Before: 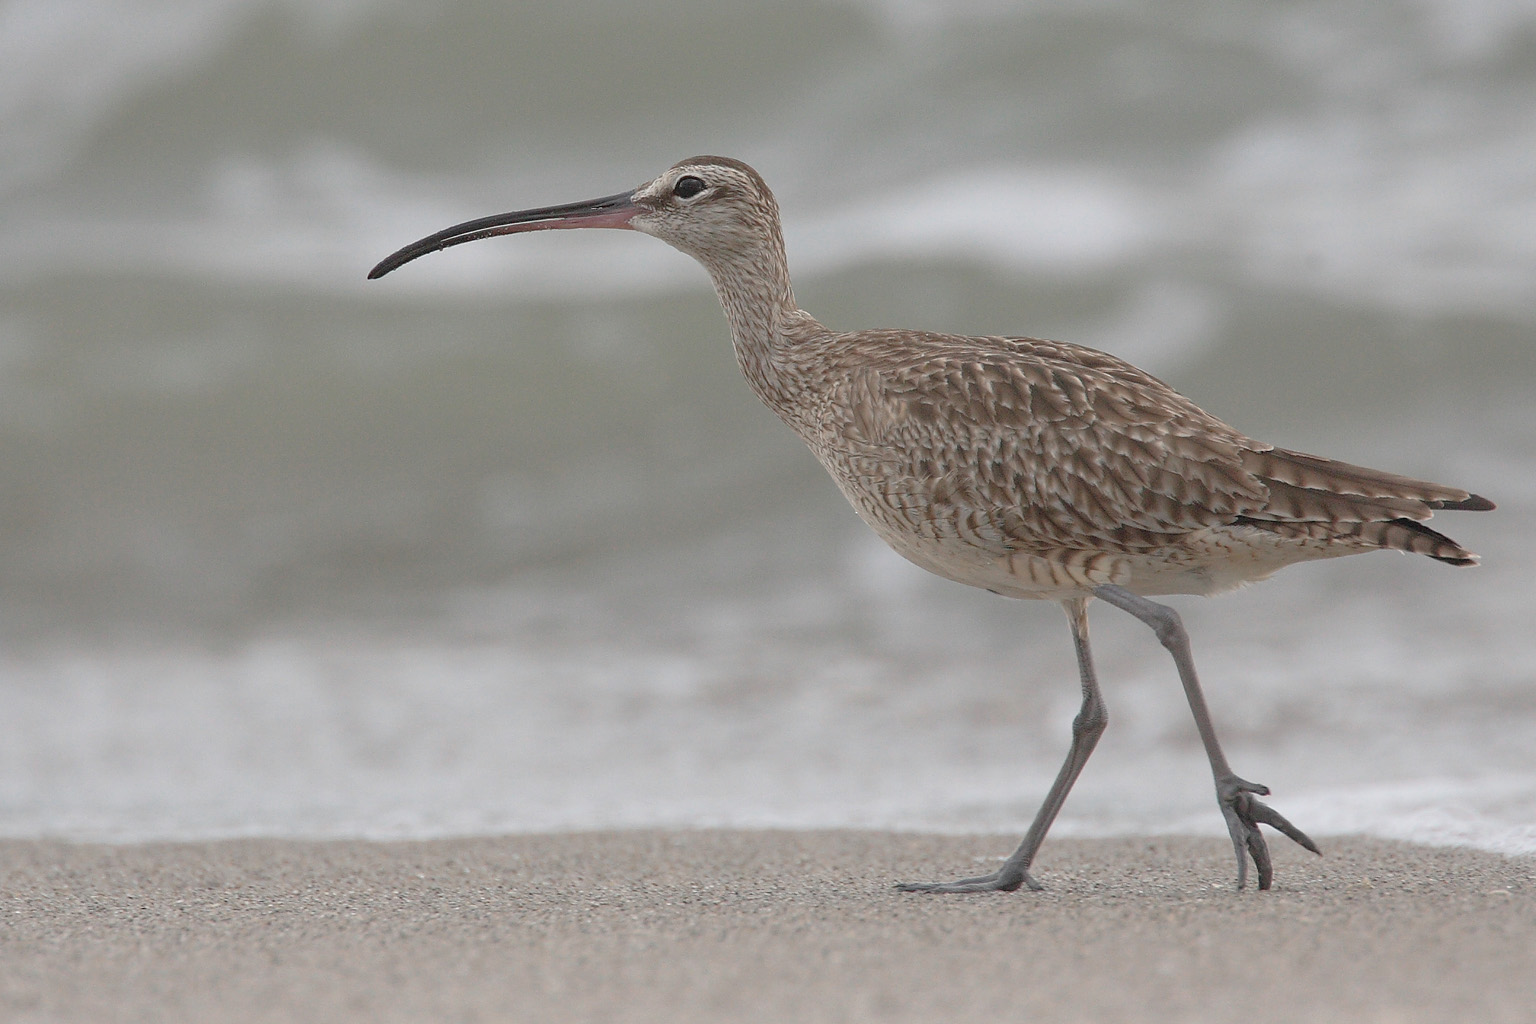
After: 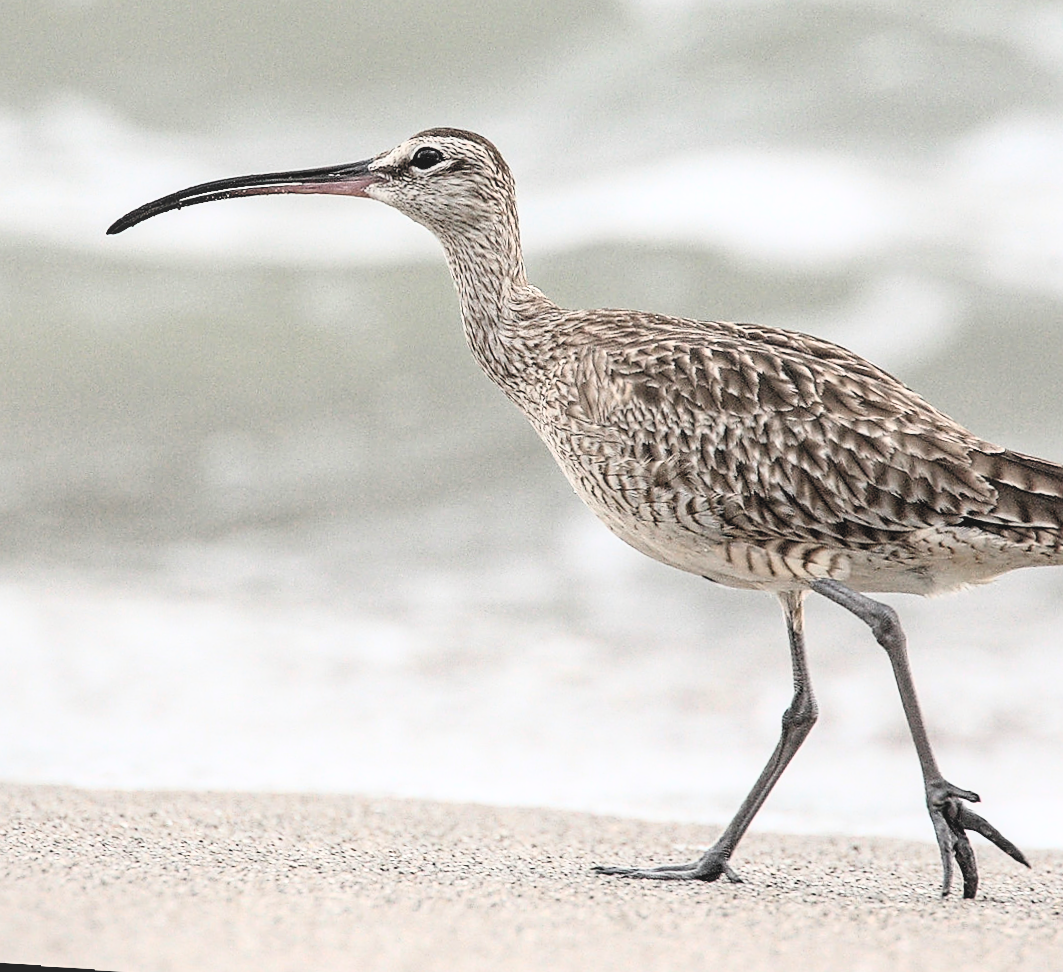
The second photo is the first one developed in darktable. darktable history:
contrast brightness saturation: contrast 0.39, brightness 0.53
local contrast: detail 110%
rotate and perspective: lens shift (horizontal) -0.055, automatic cropping off
filmic rgb: black relative exposure -3.63 EV, white relative exposure 2.16 EV, hardness 3.62
sharpen: on, module defaults
haze removal: compatibility mode true, adaptive false
crop and rotate: angle -3.27°, left 14.277%, top 0.028%, right 10.766%, bottom 0.028%
